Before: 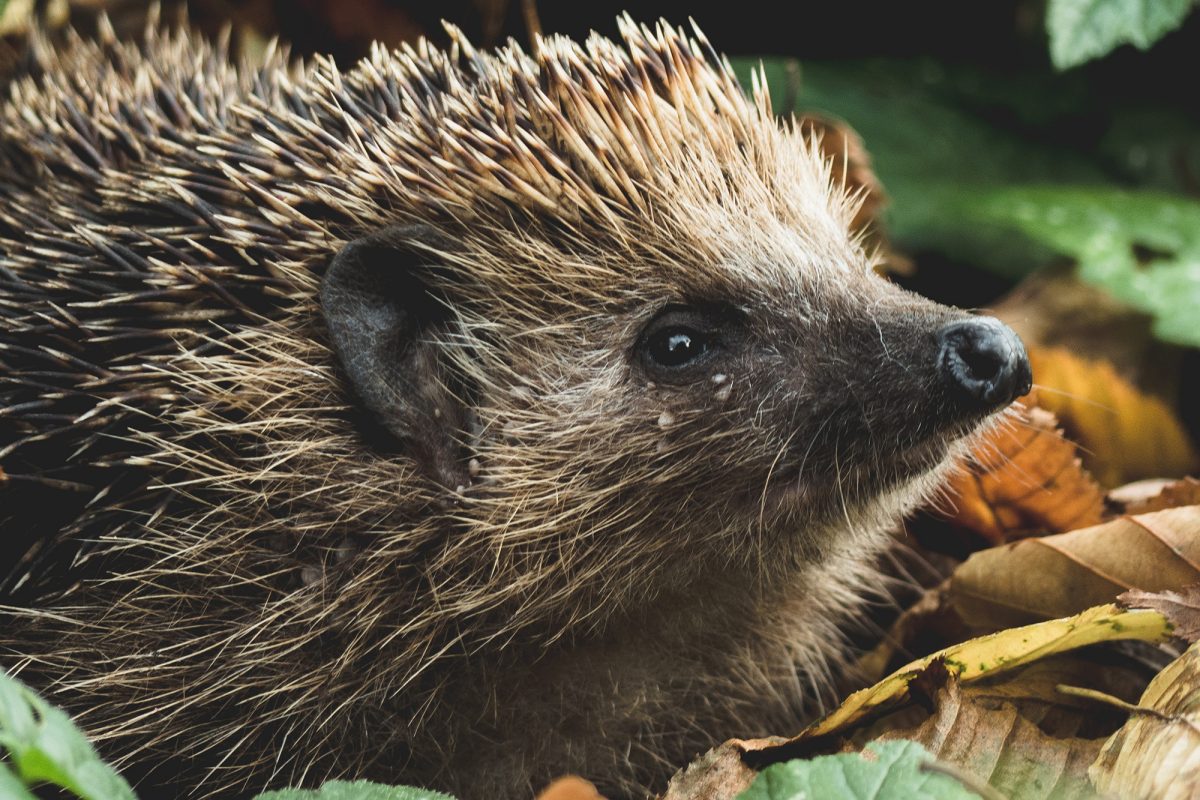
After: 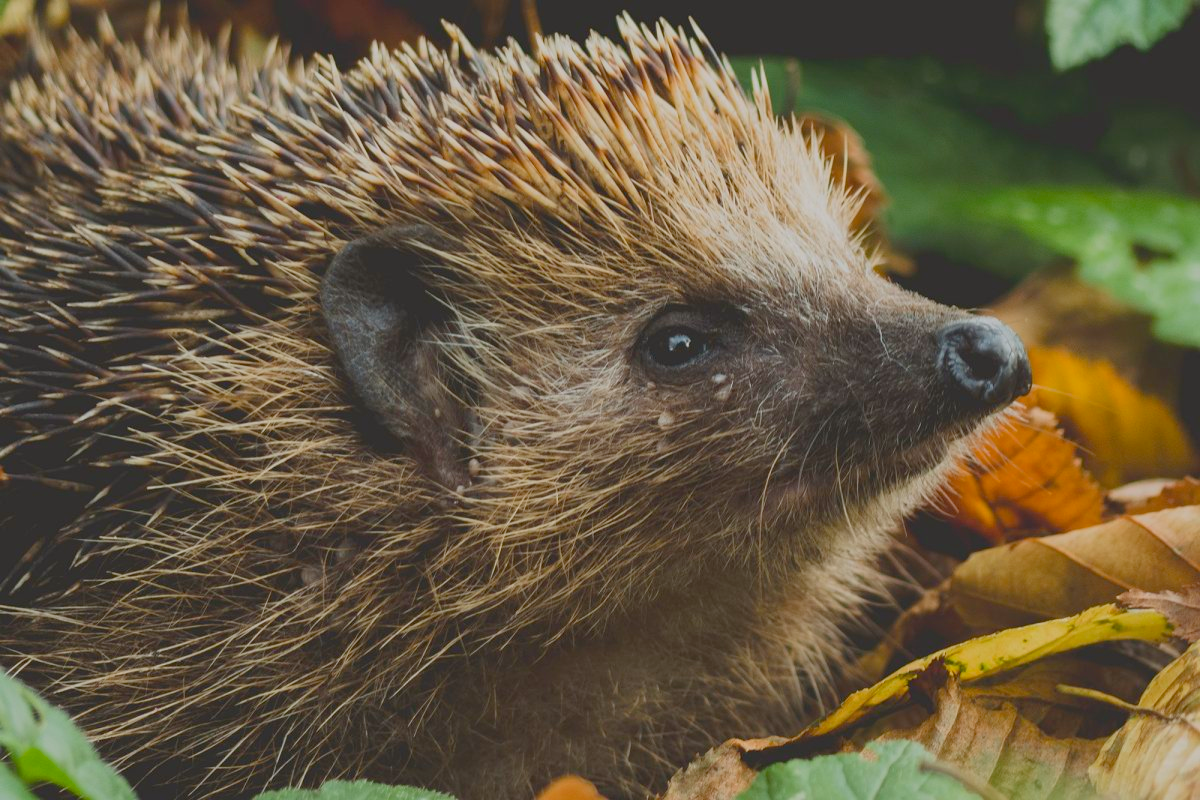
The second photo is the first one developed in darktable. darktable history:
color balance rgb: power › chroma 0.27%, power › hue 62.19°, highlights gain › chroma 0.195%, highlights gain › hue 329.81°, perceptual saturation grading › global saturation 24.878%, contrast -29.983%
